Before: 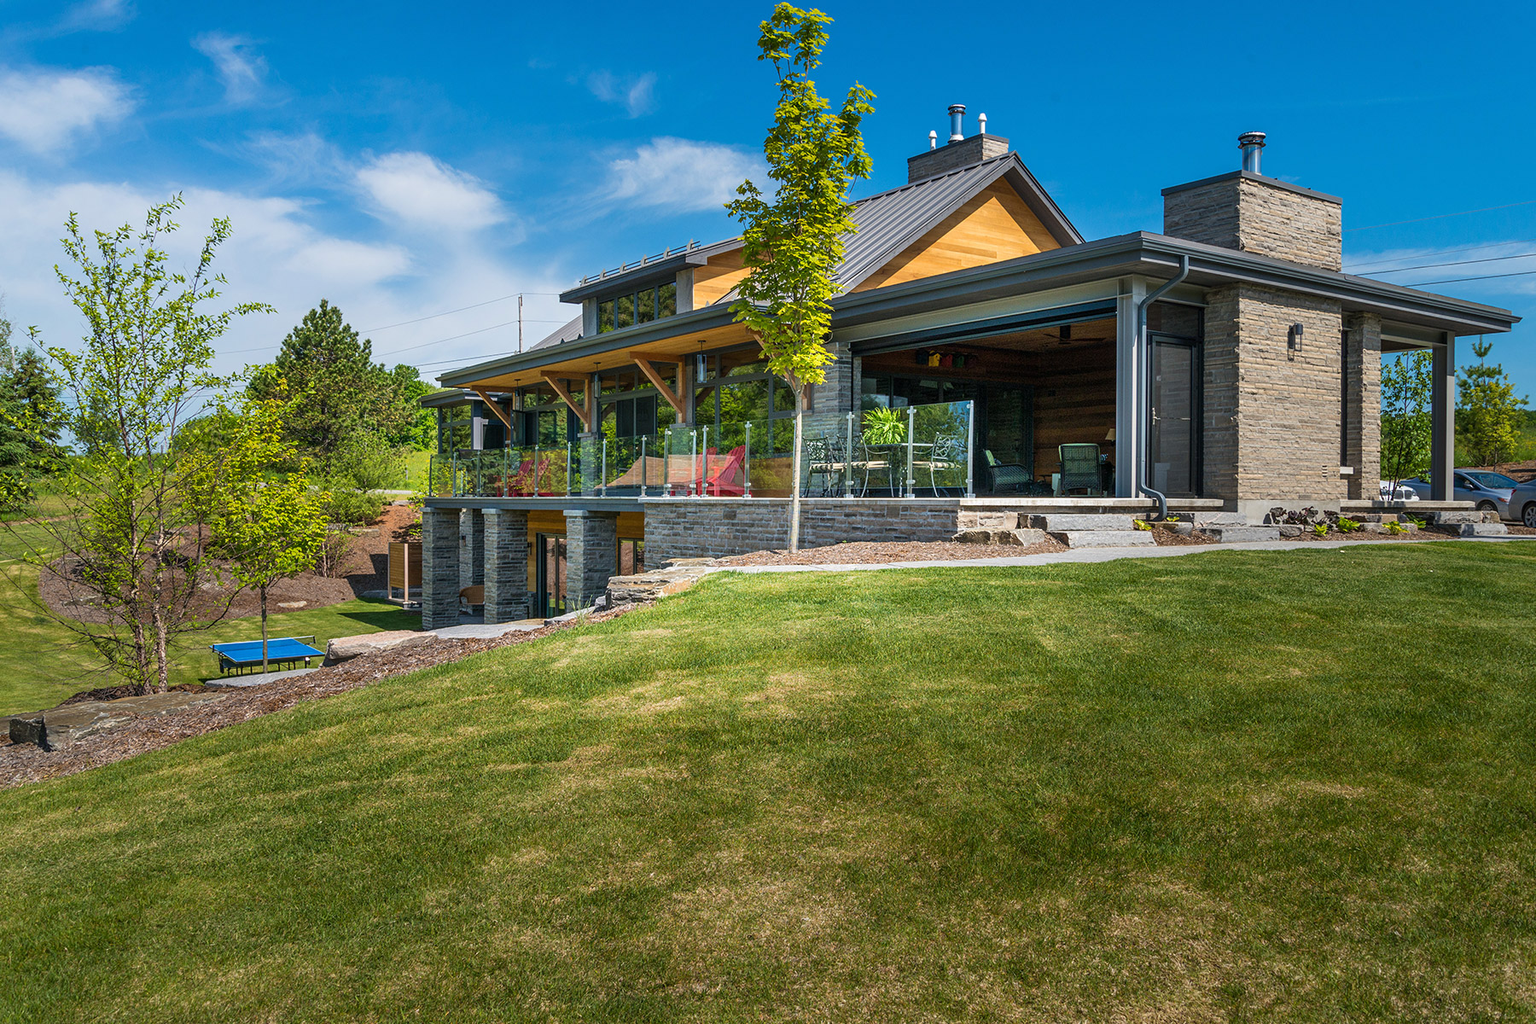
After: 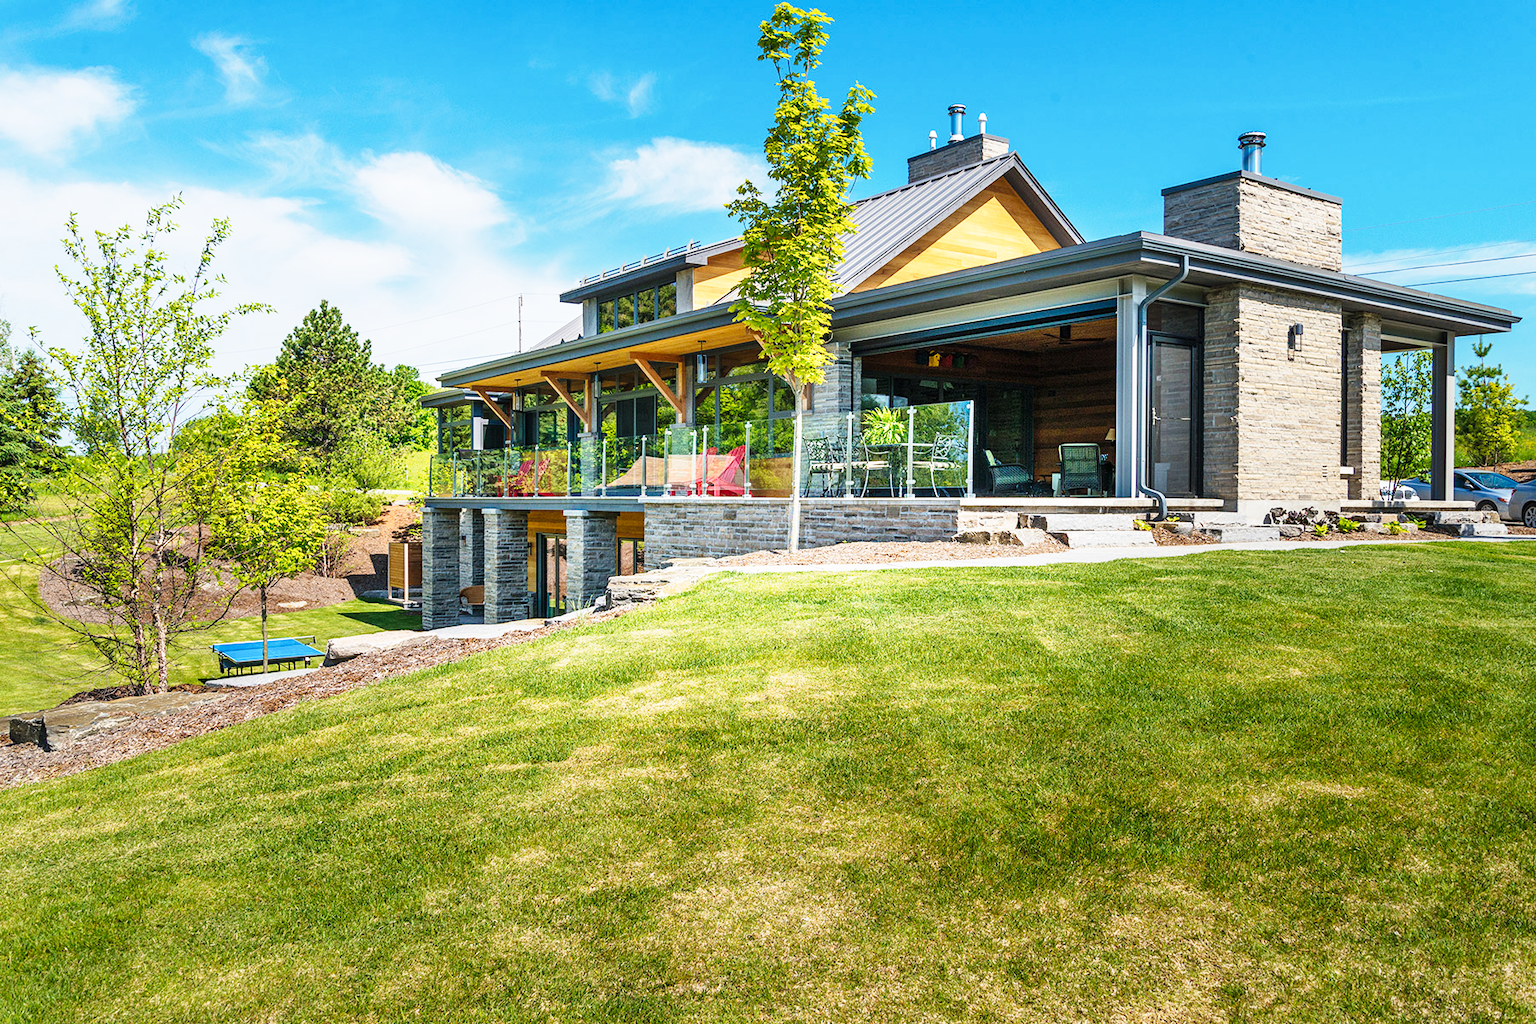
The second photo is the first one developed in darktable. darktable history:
base curve: curves: ch0 [(0, 0) (0.018, 0.026) (0.143, 0.37) (0.33, 0.731) (0.458, 0.853) (0.735, 0.965) (0.905, 0.986) (1, 1)], preserve colors none
